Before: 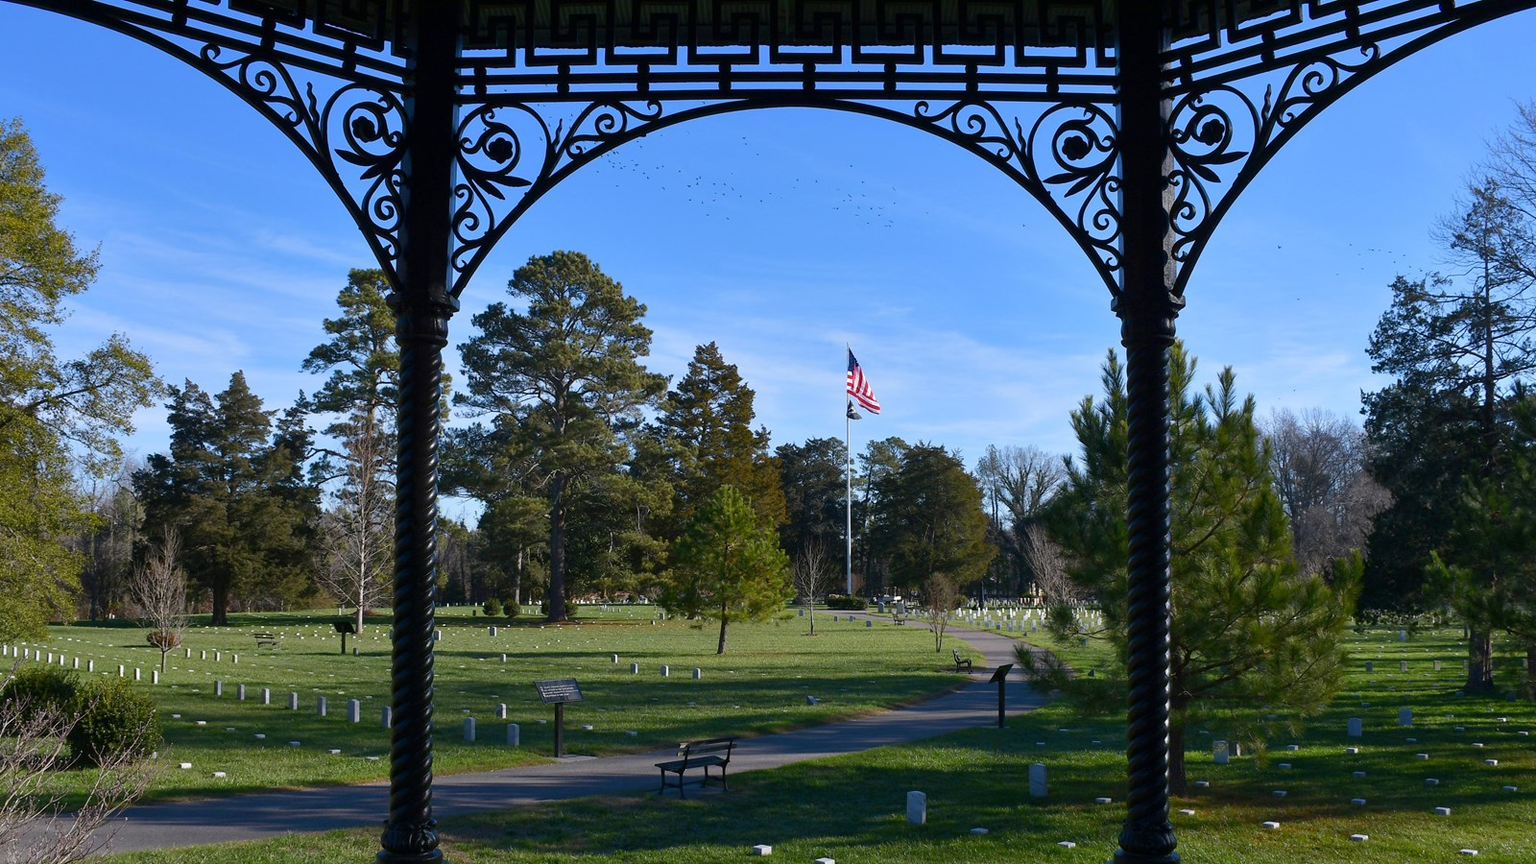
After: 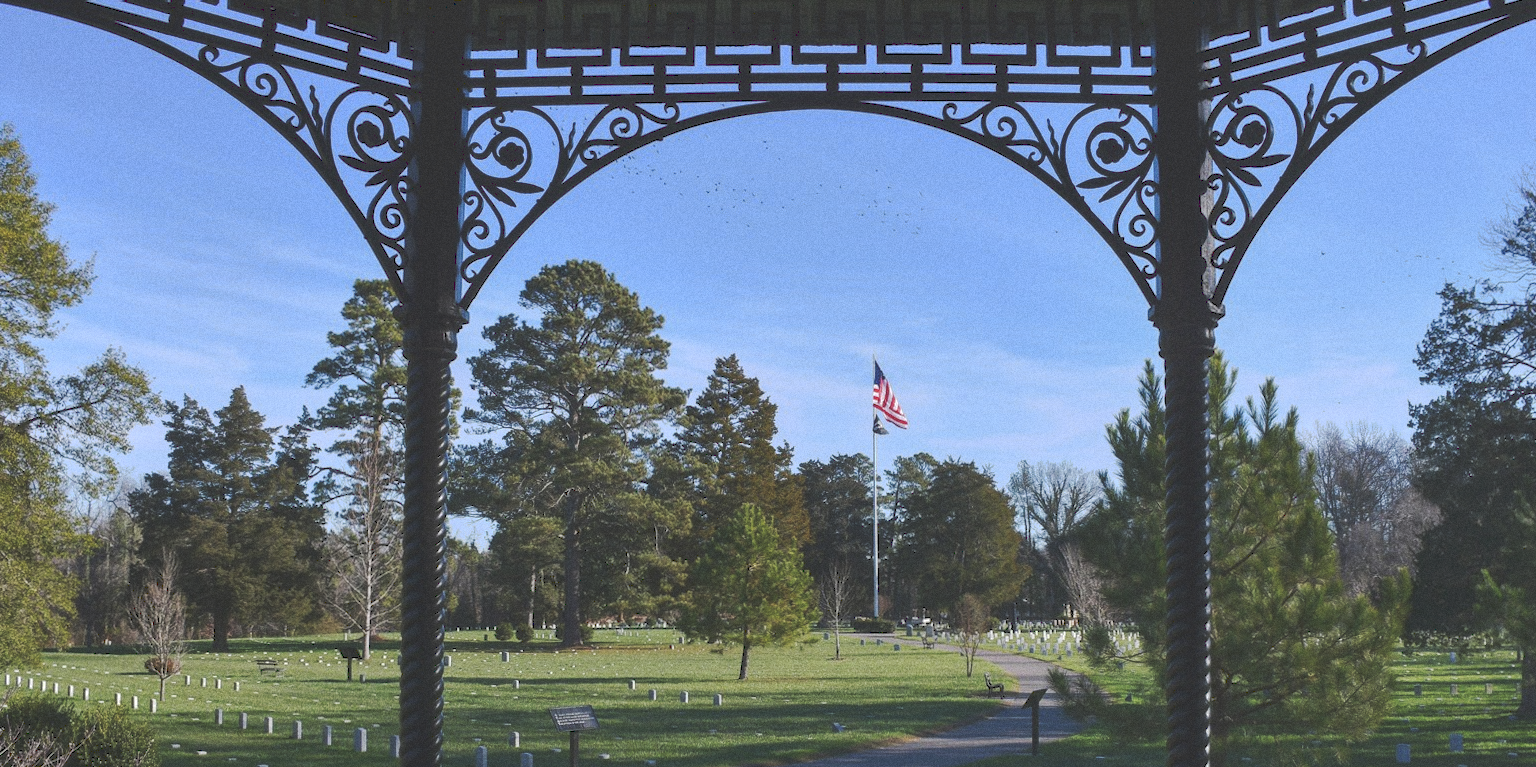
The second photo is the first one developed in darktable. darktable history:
grain: coarseness 0.47 ISO
local contrast: on, module defaults
crop and rotate: angle 0.2°, left 0.275%, right 3.127%, bottom 14.18%
tone curve: curves: ch0 [(0, 0) (0.003, 0.217) (0.011, 0.217) (0.025, 0.229) (0.044, 0.243) (0.069, 0.253) (0.1, 0.265) (0.136, 0.281) (0.177, 0.305) (0.224, 0.331) (0.277, 0.369) (0.335, 0.415) (0.399, 0.472) (0.468, 0.543) (0.543, 0.609) (0.623, 0.676) (0.709, 0.734) (0.801, 0.798) (0.898, 0.849) (1, 1)], preserve colors none
